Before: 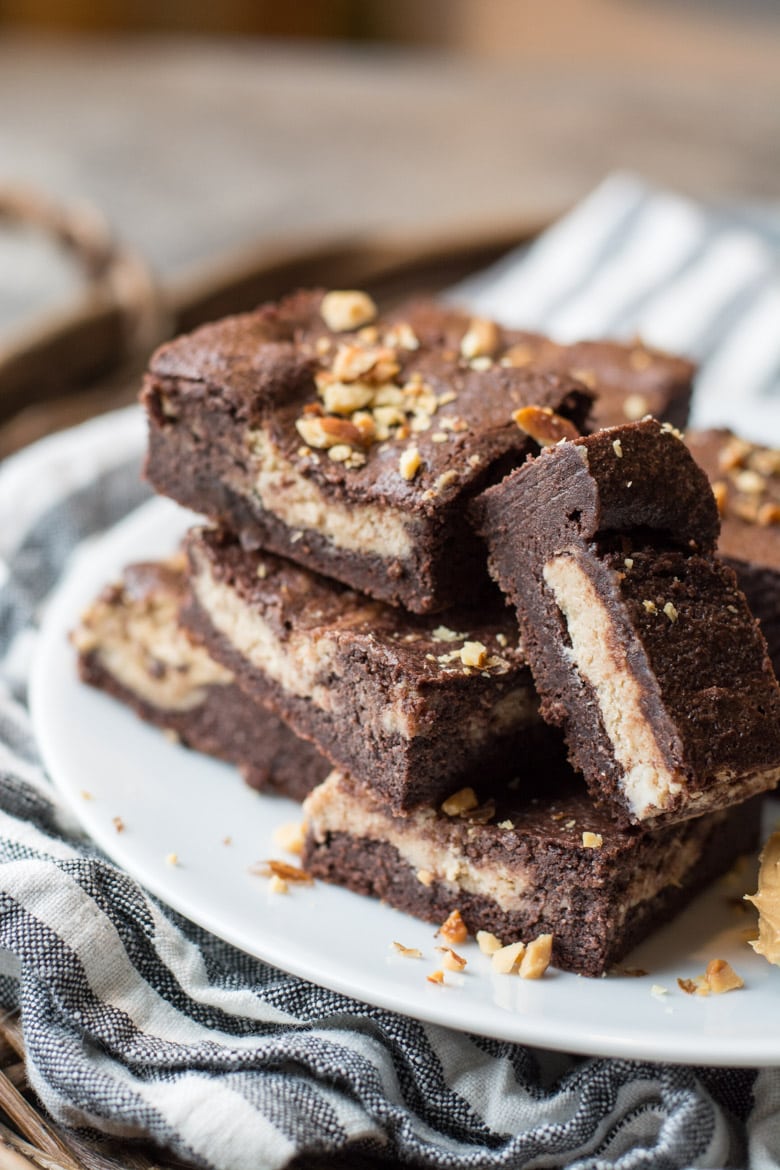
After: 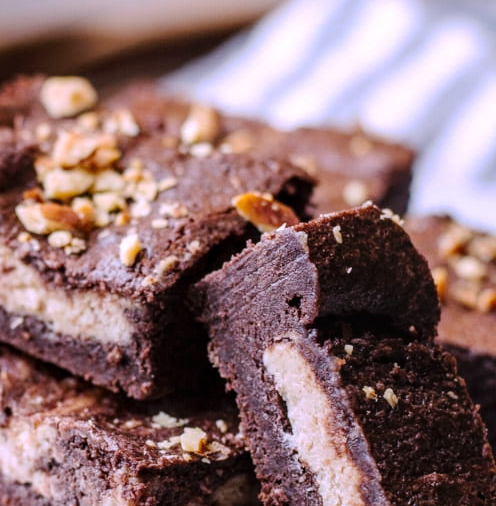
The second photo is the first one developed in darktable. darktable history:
crop: left 36.005%, top 18.293%, right 0.31%, bottom 38.444%
tone curve: curves: ch0 [(0, 0) (0.003, 0.012) (0.011, 0.014) (0.025, 0.02) (0.044, 0.034) (0.069, 0.047) (0.1, 0.063) (0.136, 0.086) (0.177, 0.131) (0.224, 0.183) (0.277, 0.243) (0.335, 0.317) (0.399, 0.403) (0.468, 0.488) (0.543, 0.573) (0.623, 0.649) (0.709, 0.718) (0.801, 0.795) (0.898, 0.872) (1, 1)], preserve colors none
local contrast: on, module defaults
white balance: red 1.042, blue 1.17
